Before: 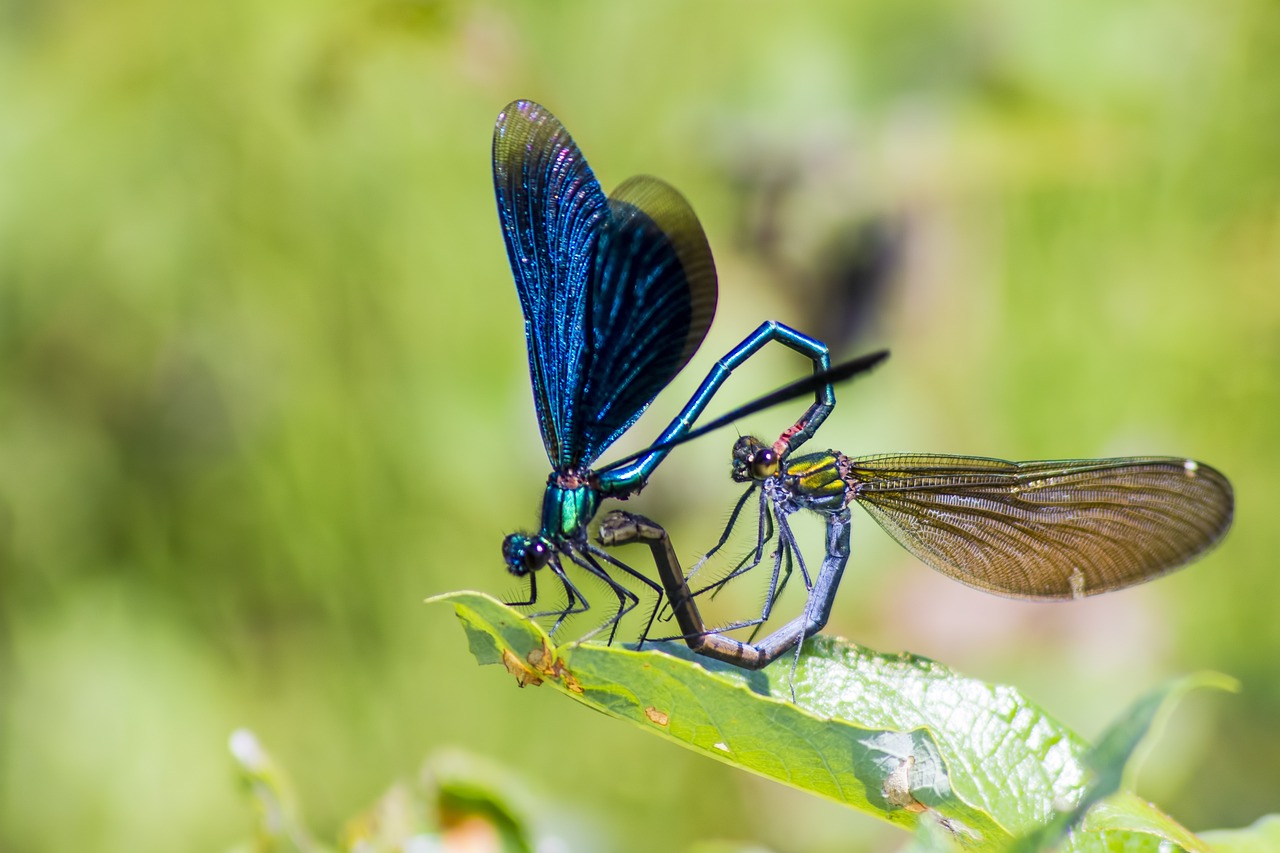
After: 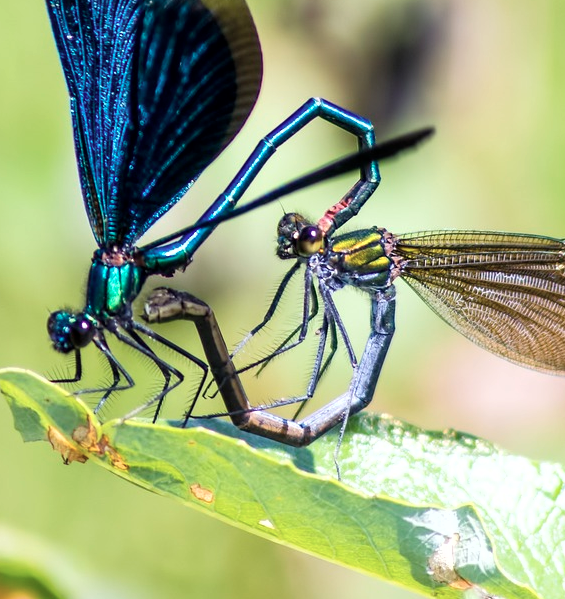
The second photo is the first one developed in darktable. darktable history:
color correction: highlights b* -0.062, saturation 0.794
shadows and highlights: radius 113.53, shadows 50.94, white point adjustment 9.15, highlights -2.72, soften with gaussian
crop: left 35.605%, top 26.251%, right 20.192%, bottom 3.413%
